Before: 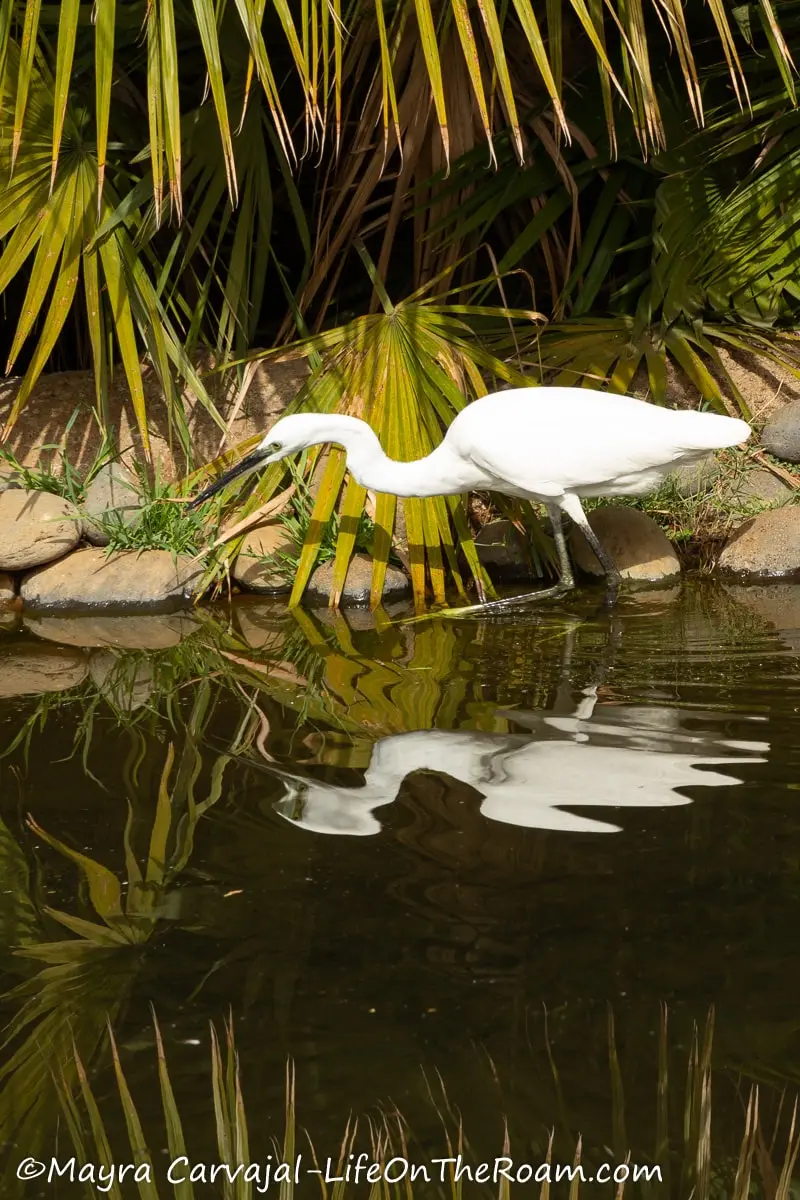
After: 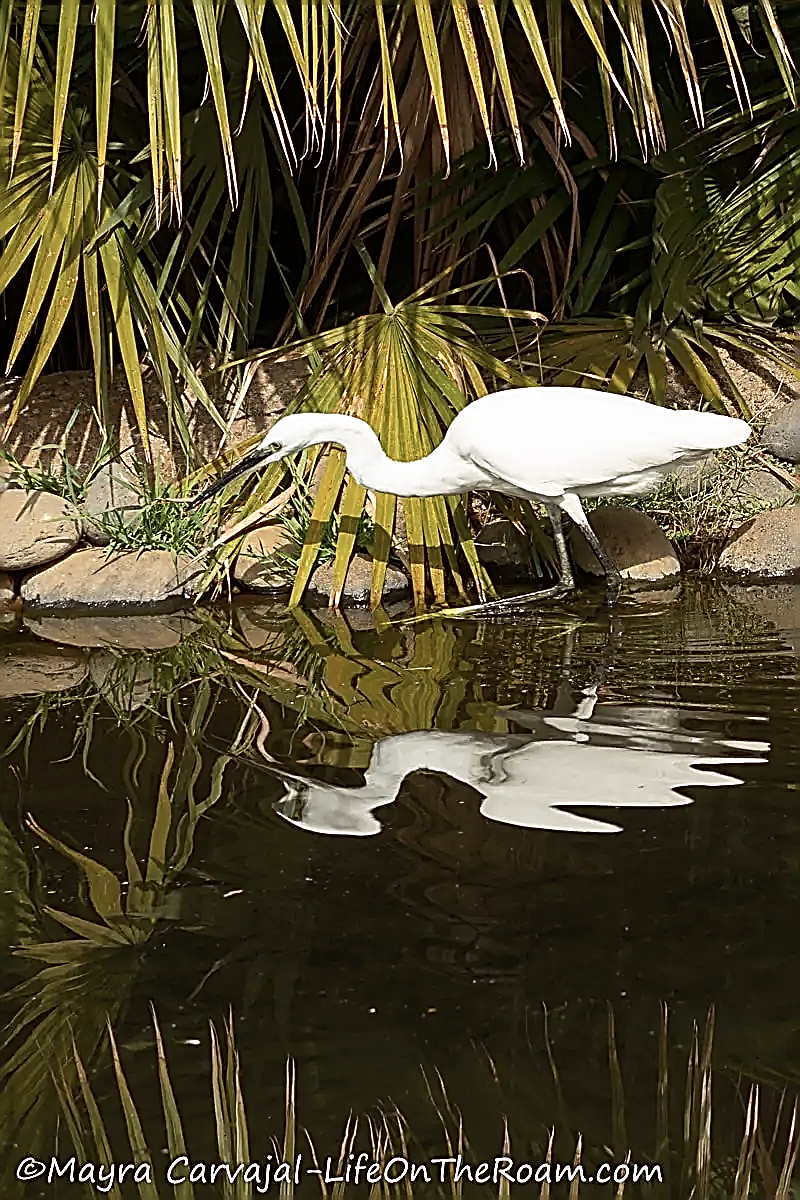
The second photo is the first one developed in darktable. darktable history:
contrast brightness saturation: contrast 0.06, brightness -0.01, saturation -0.23
sharpen: amount 2
